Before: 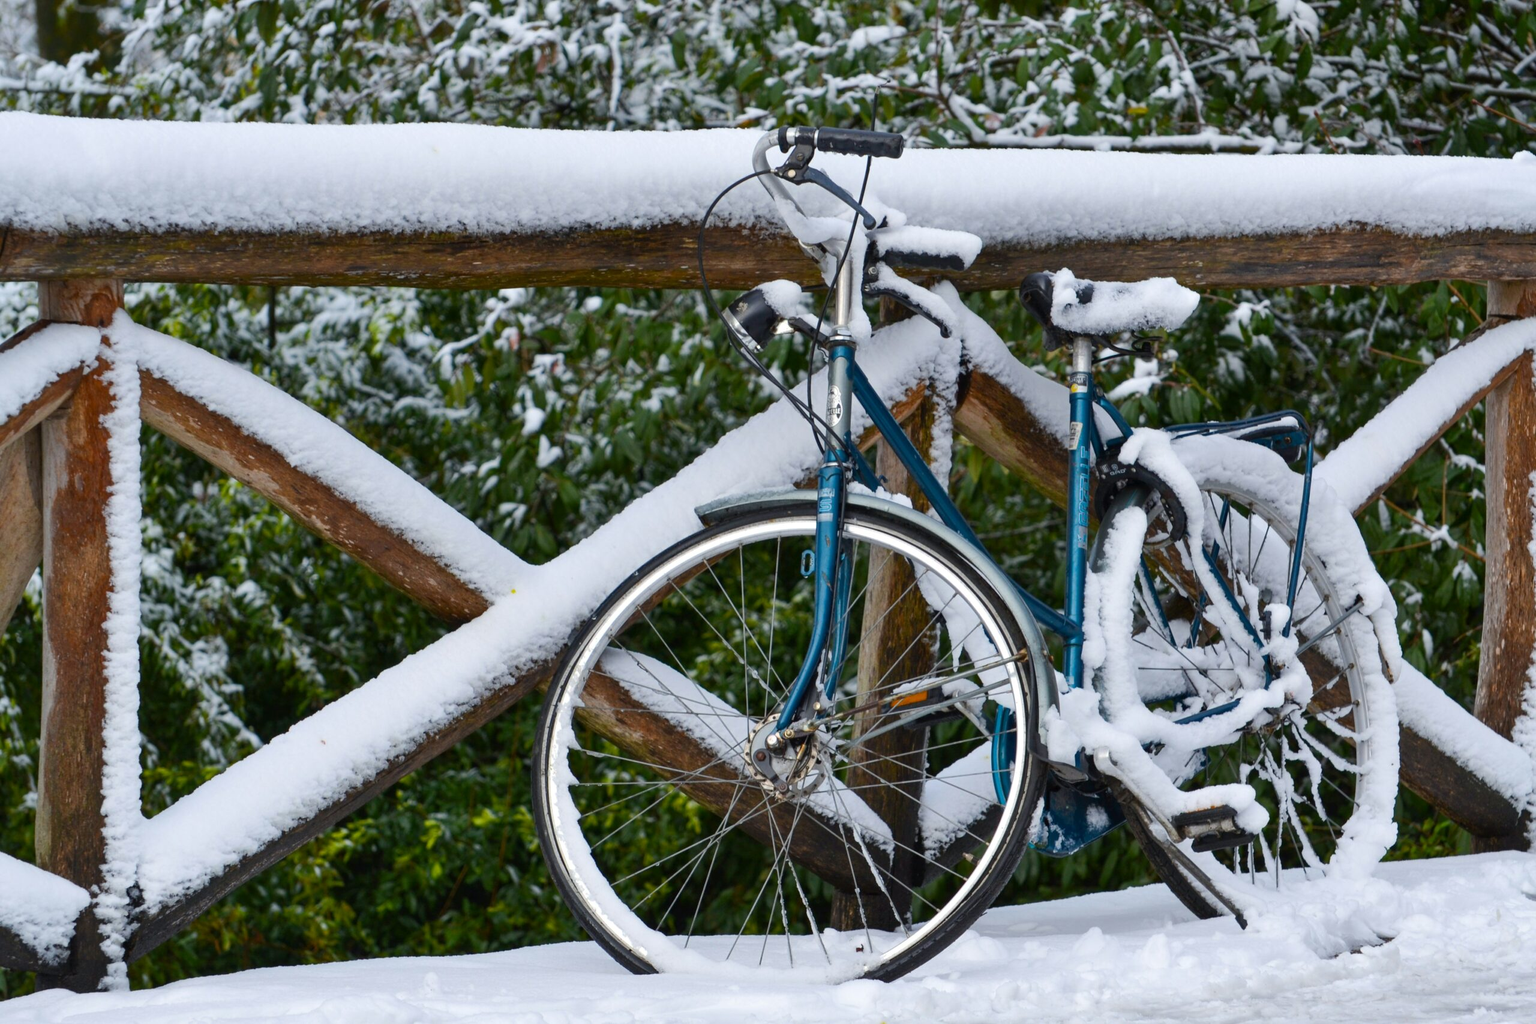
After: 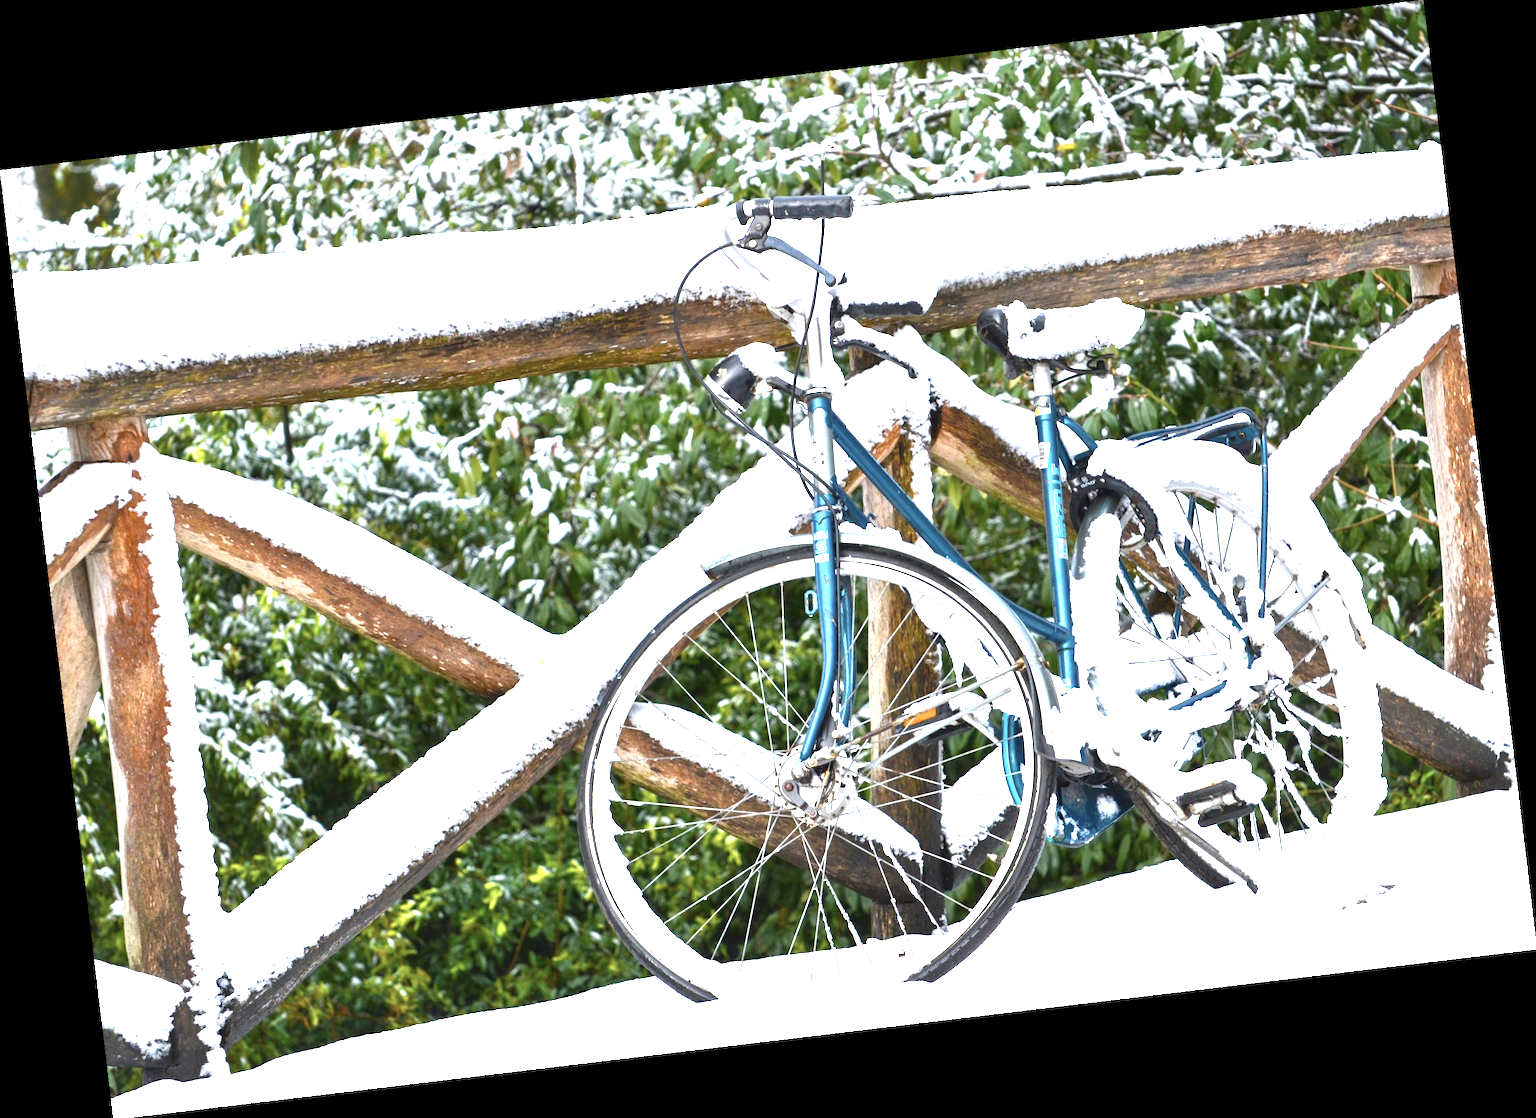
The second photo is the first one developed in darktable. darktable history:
exposure: exposure 2.207 EV, compensate highlight preservation false
contrast brightness saturation: contrast 0.06, brightness -0.01, saturation -0.23
rotate and perspective: rotation -6.83°, automatic cropping off
